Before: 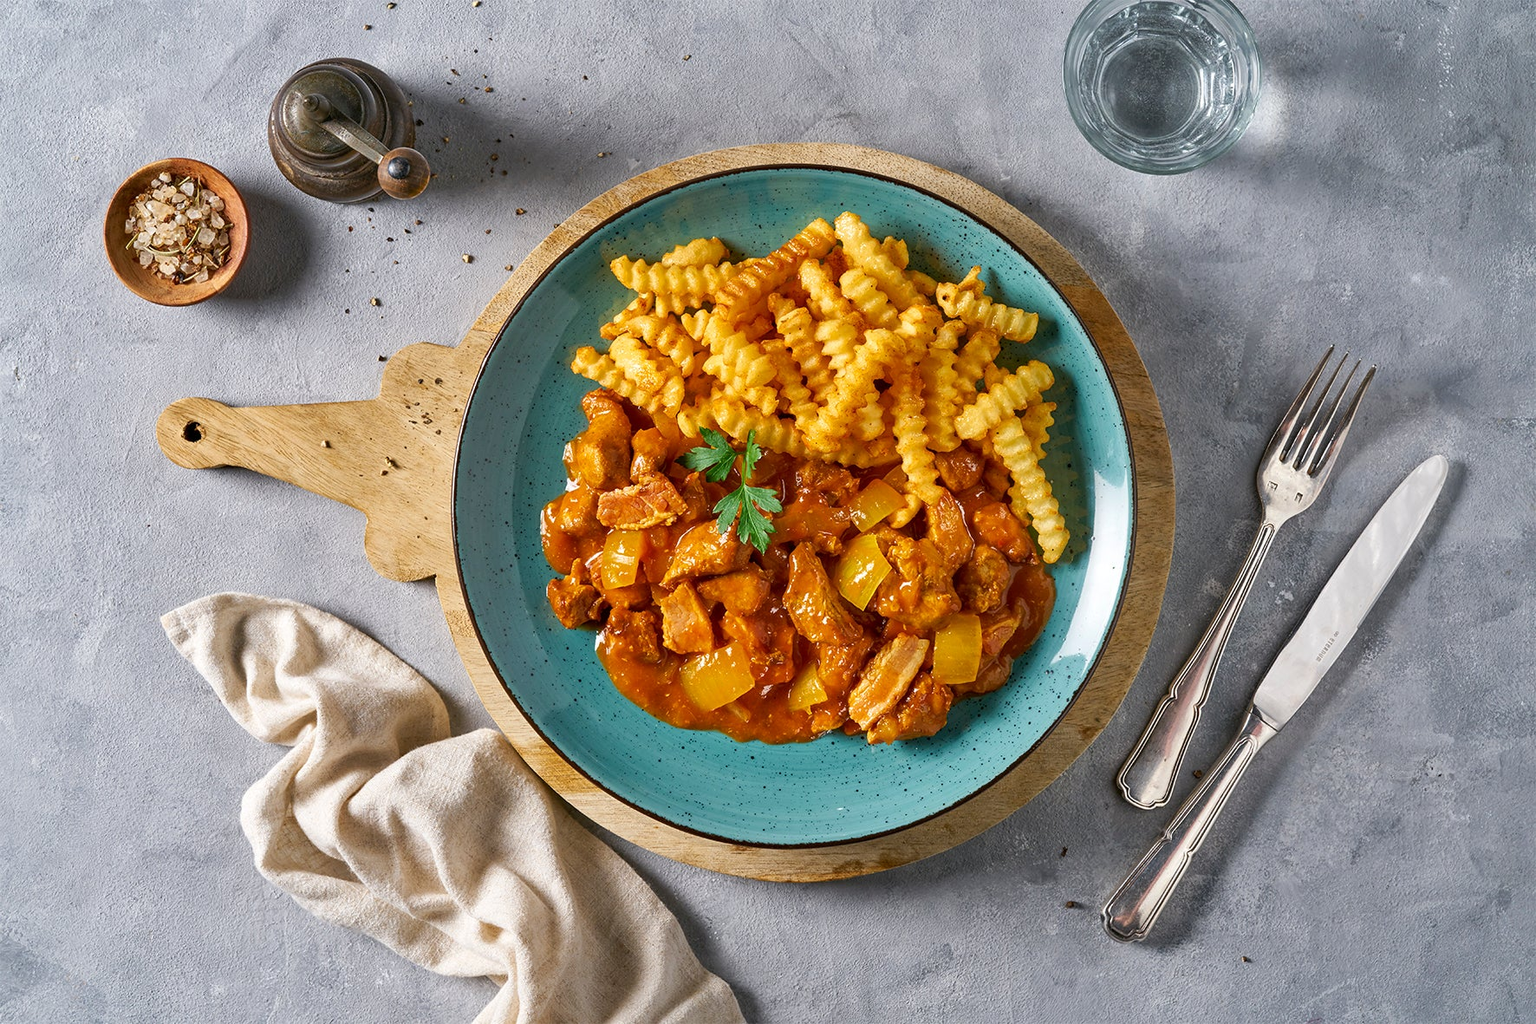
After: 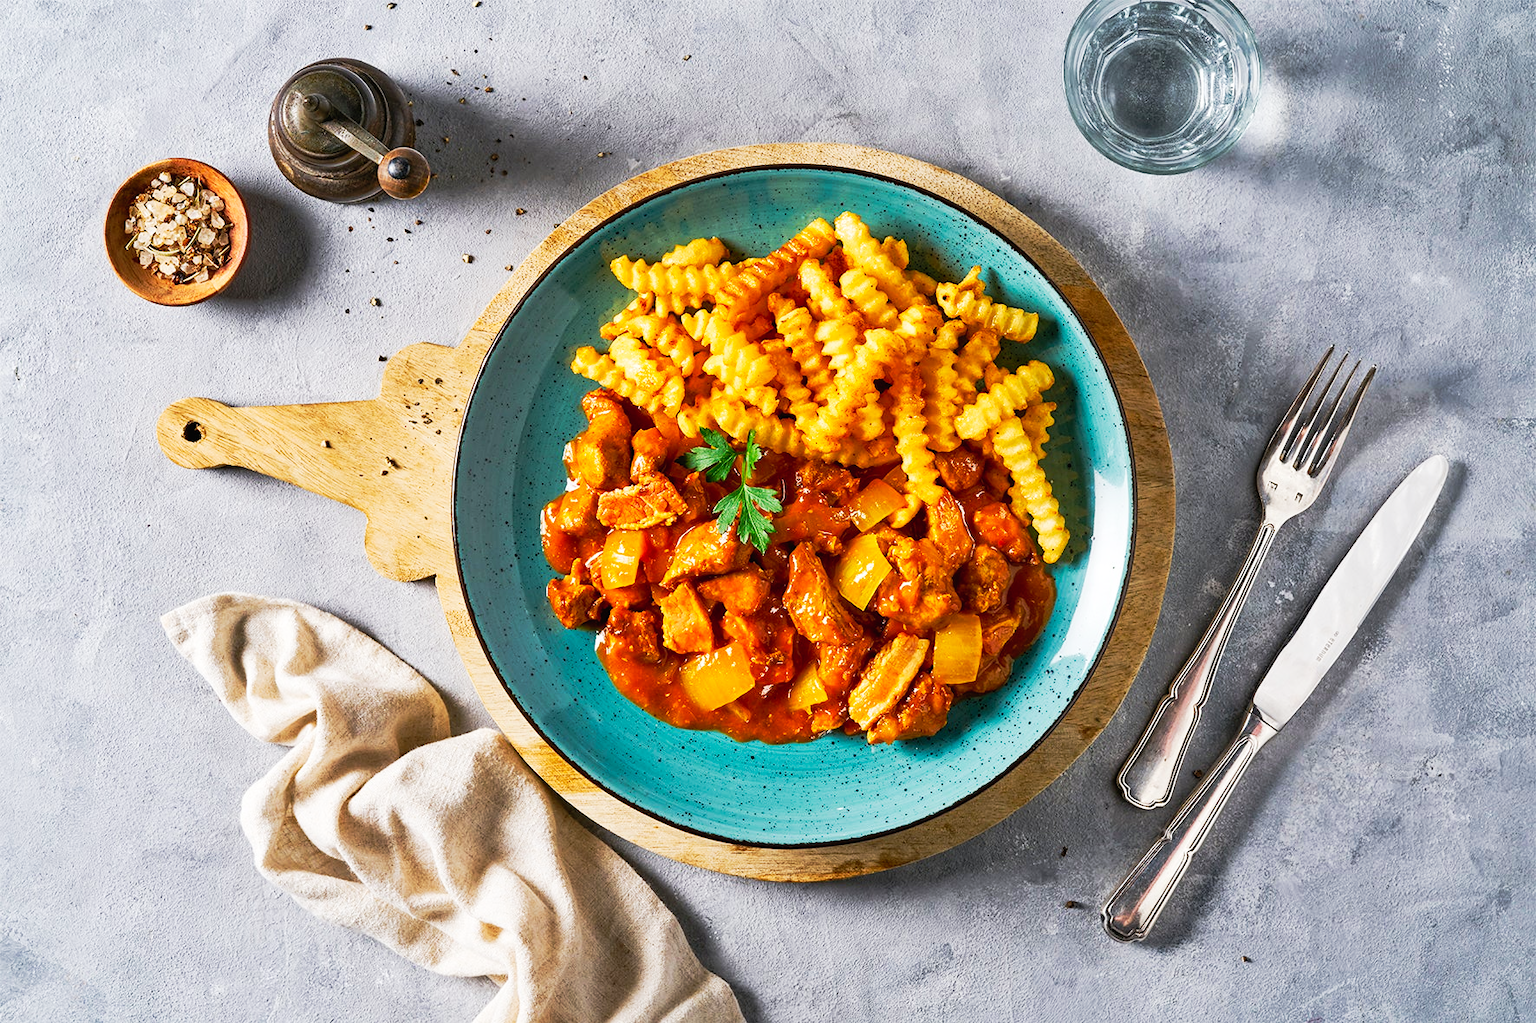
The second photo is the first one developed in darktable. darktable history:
tone curve: curves: ch0 [(0, 0.013) (0.074, 0.044) (0.251, 0.234) (0.472, 0.511) (0.63, 0.752) (0.746, 0.866) (0.899, 0.956) (1, 1)]; ch1 [(0, 0) (0.08, 0.08) (0.347, 0.394) (0.455, 0.441) (0.5, 0.5) (0.517, 0.53) (0.563, 0.611) (0.617, 0.682) (0.756, 0.788) (0.92, 0.92) (1, 1)]; ch2 [(0, 0) (0.096, 0.056) (0.304, 0.204) (0.5, 0.5) (0.539, 0.575) (0.597, 0.644) (0.92, 0.92) (1, 1)], preserve colors none
